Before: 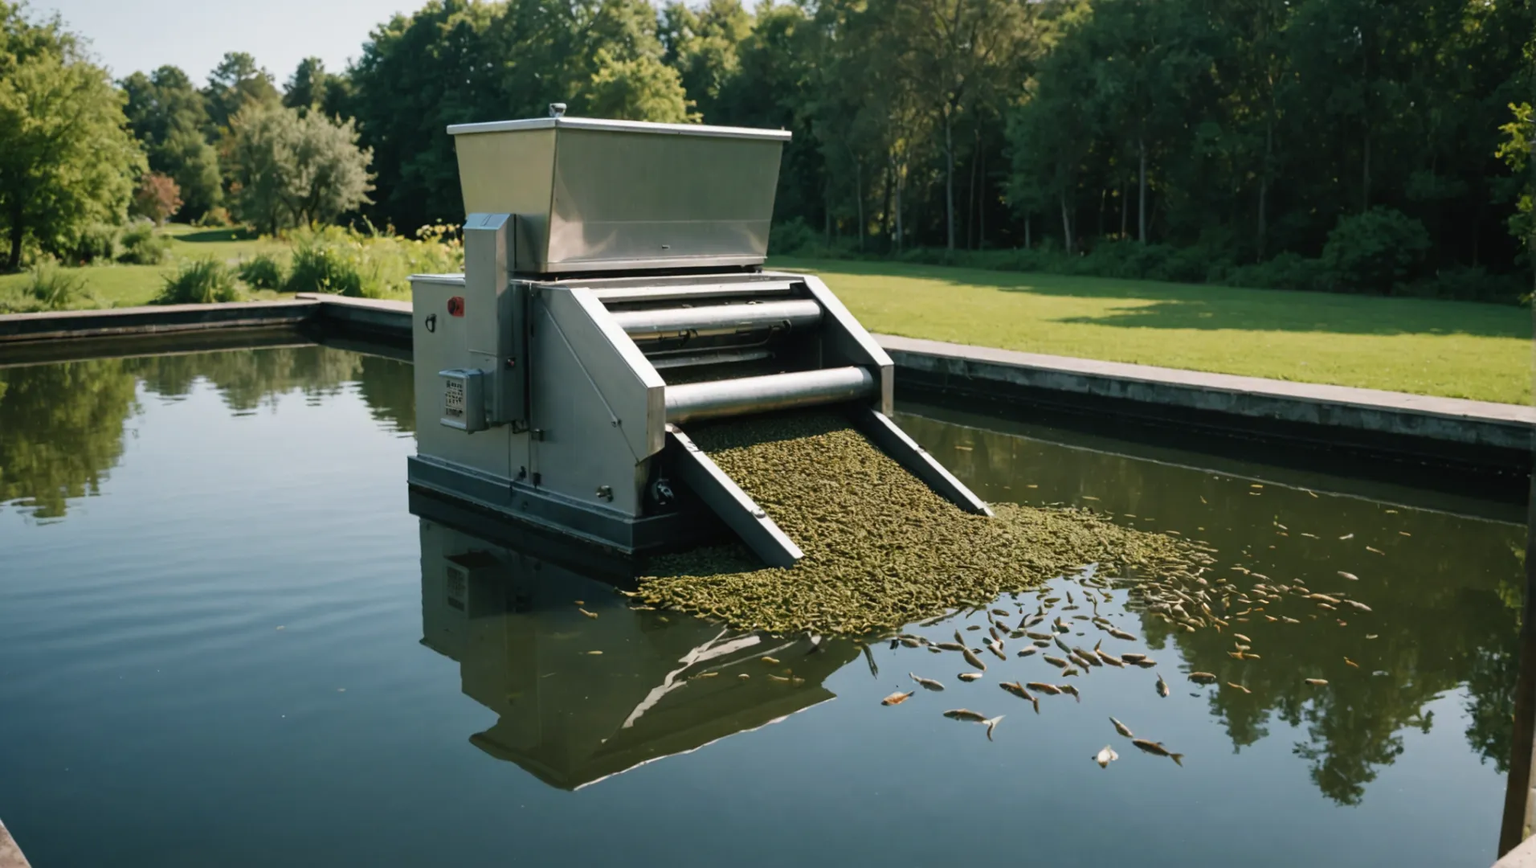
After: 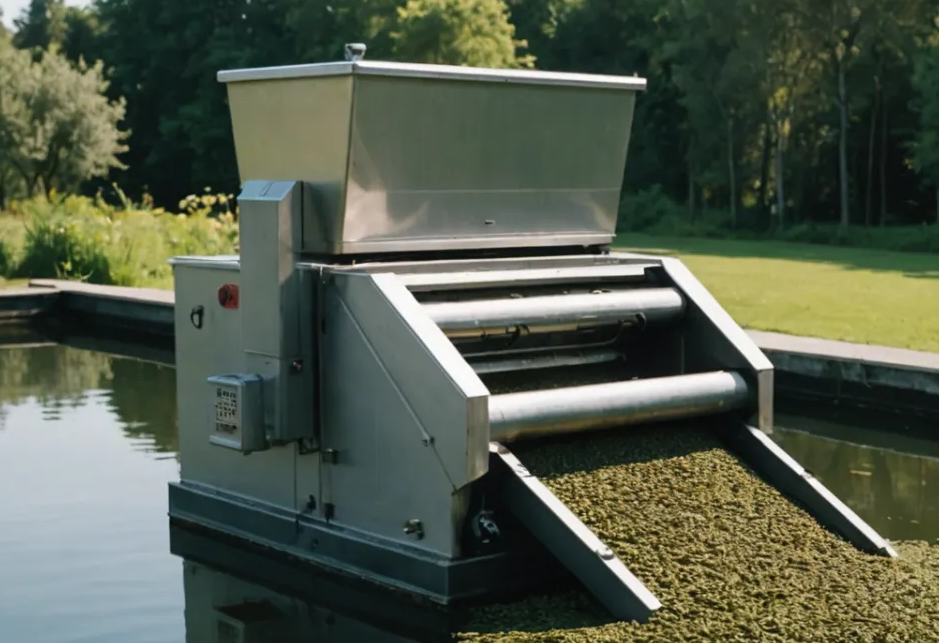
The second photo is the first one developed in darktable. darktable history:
crop: left 17.766%, top 7.9%, right 33.111%, bottom 32.5%
